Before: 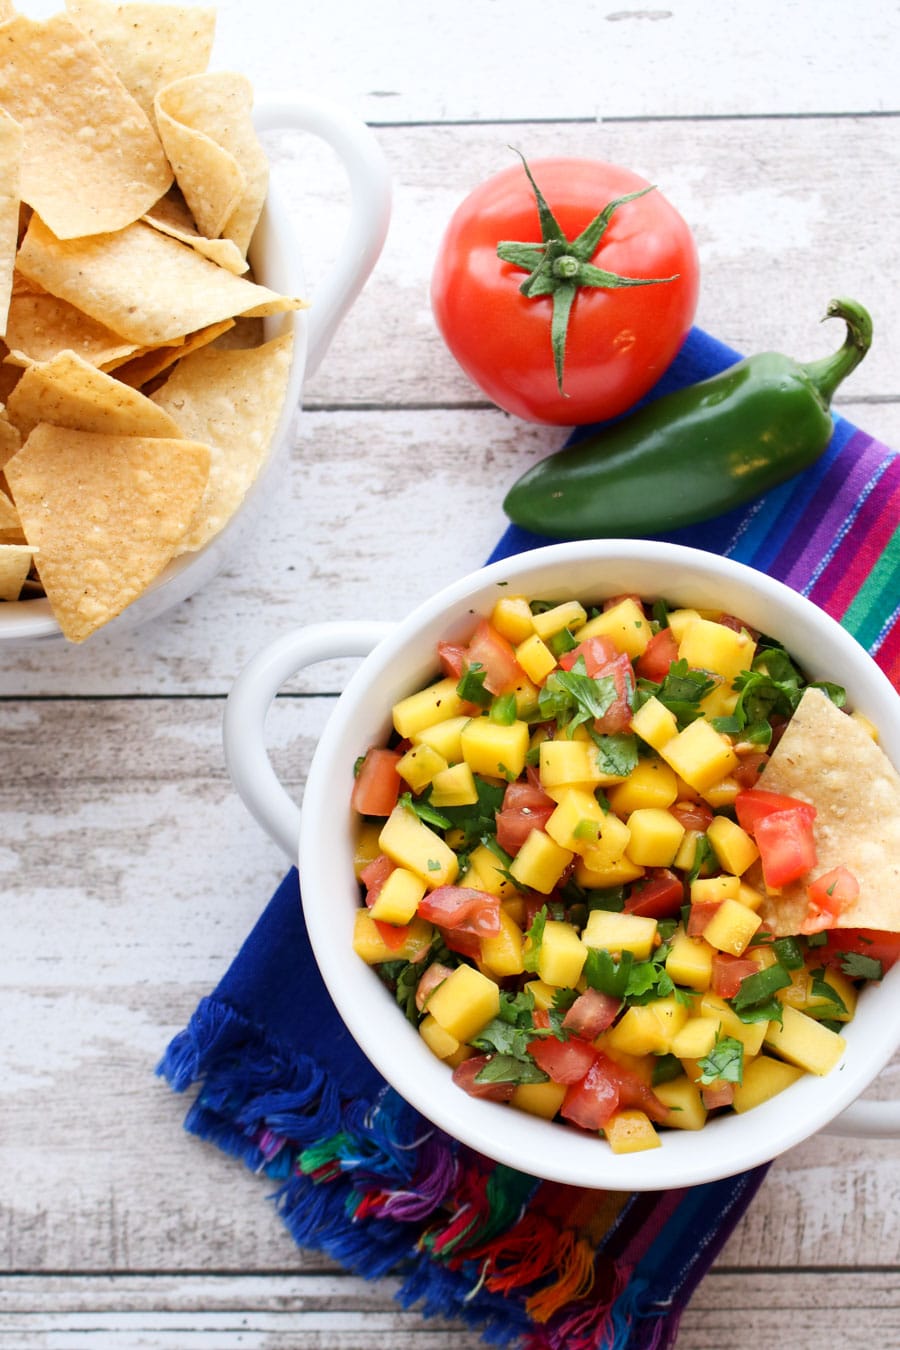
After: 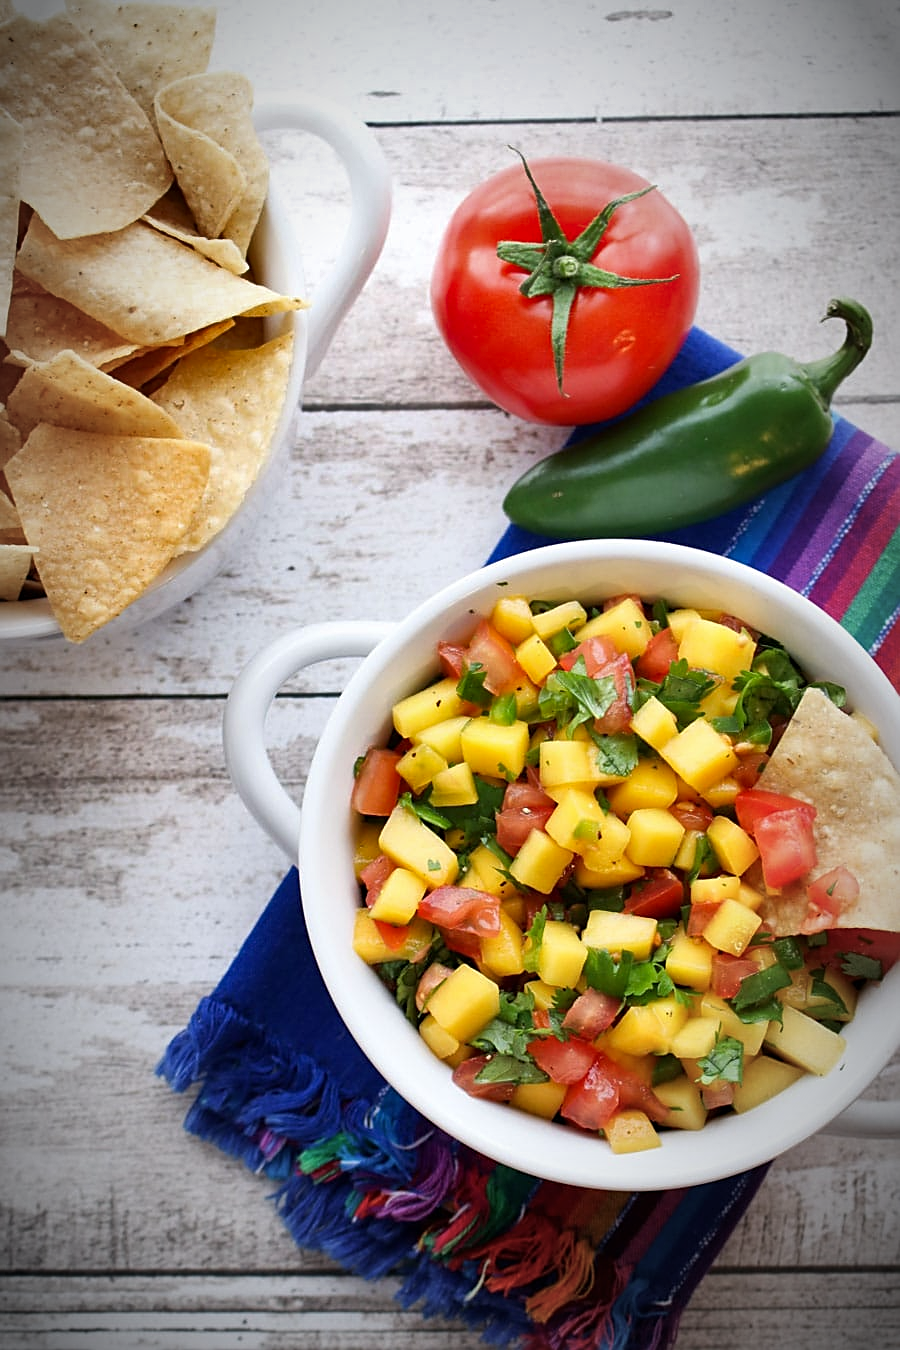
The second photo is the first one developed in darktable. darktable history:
shadows and highlights: soften with gaussian
vignetting: fall-off start 67.5%, fall-off radius 67.23%, brightness -0.813, automatic ratio true
sharpen: on, module defaults
